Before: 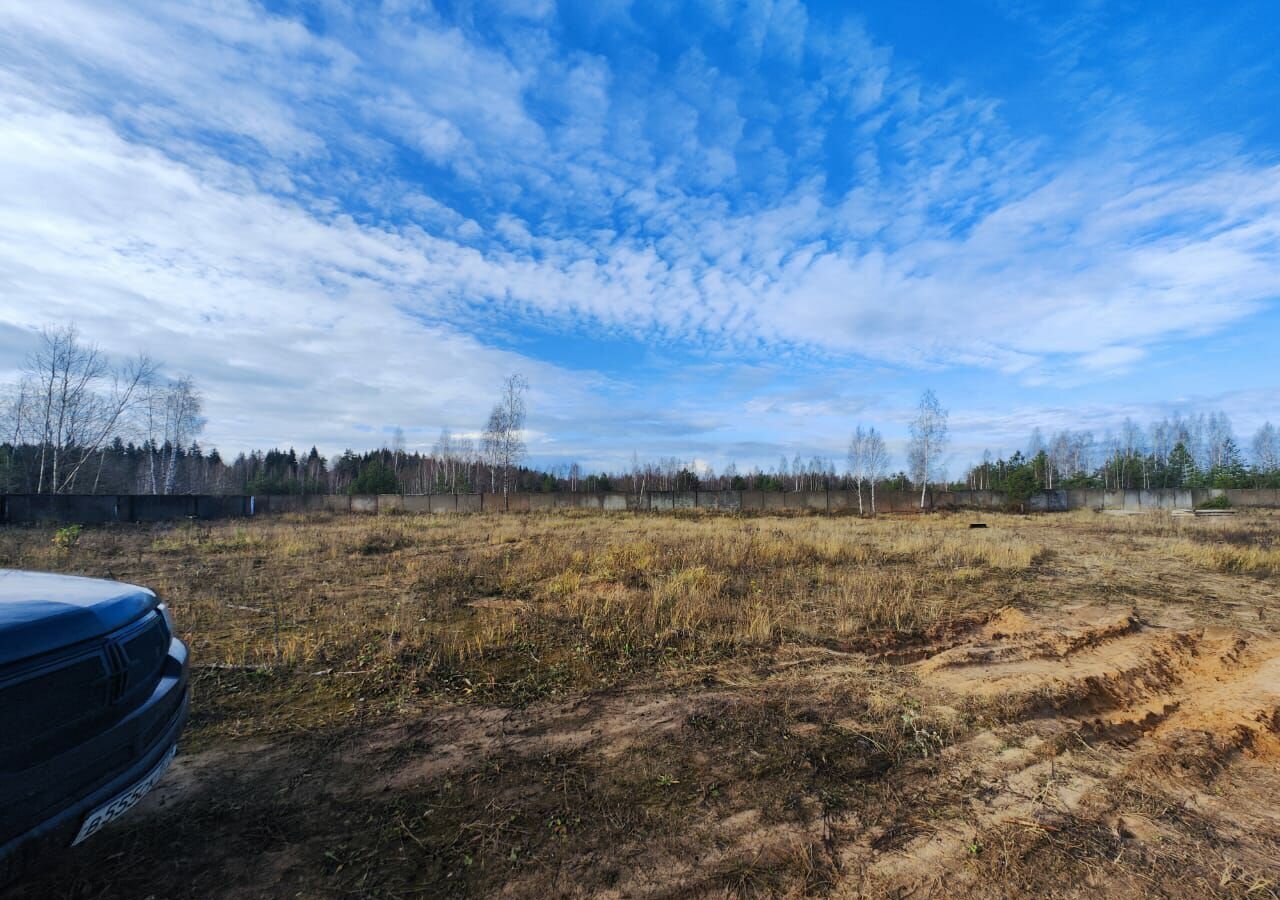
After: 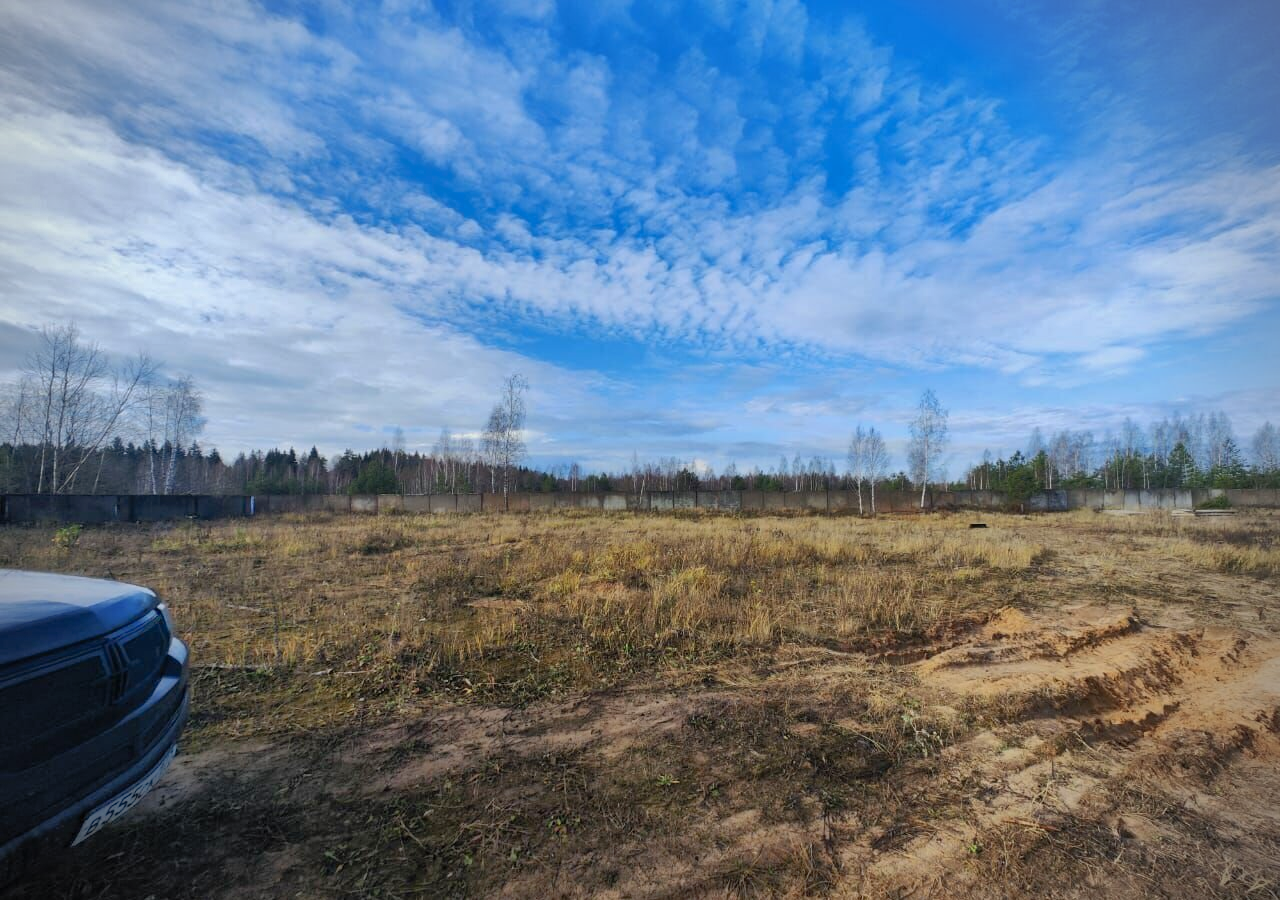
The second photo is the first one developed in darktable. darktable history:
vignetting: on, module defaults
shadows and highlights: on, module defaults
